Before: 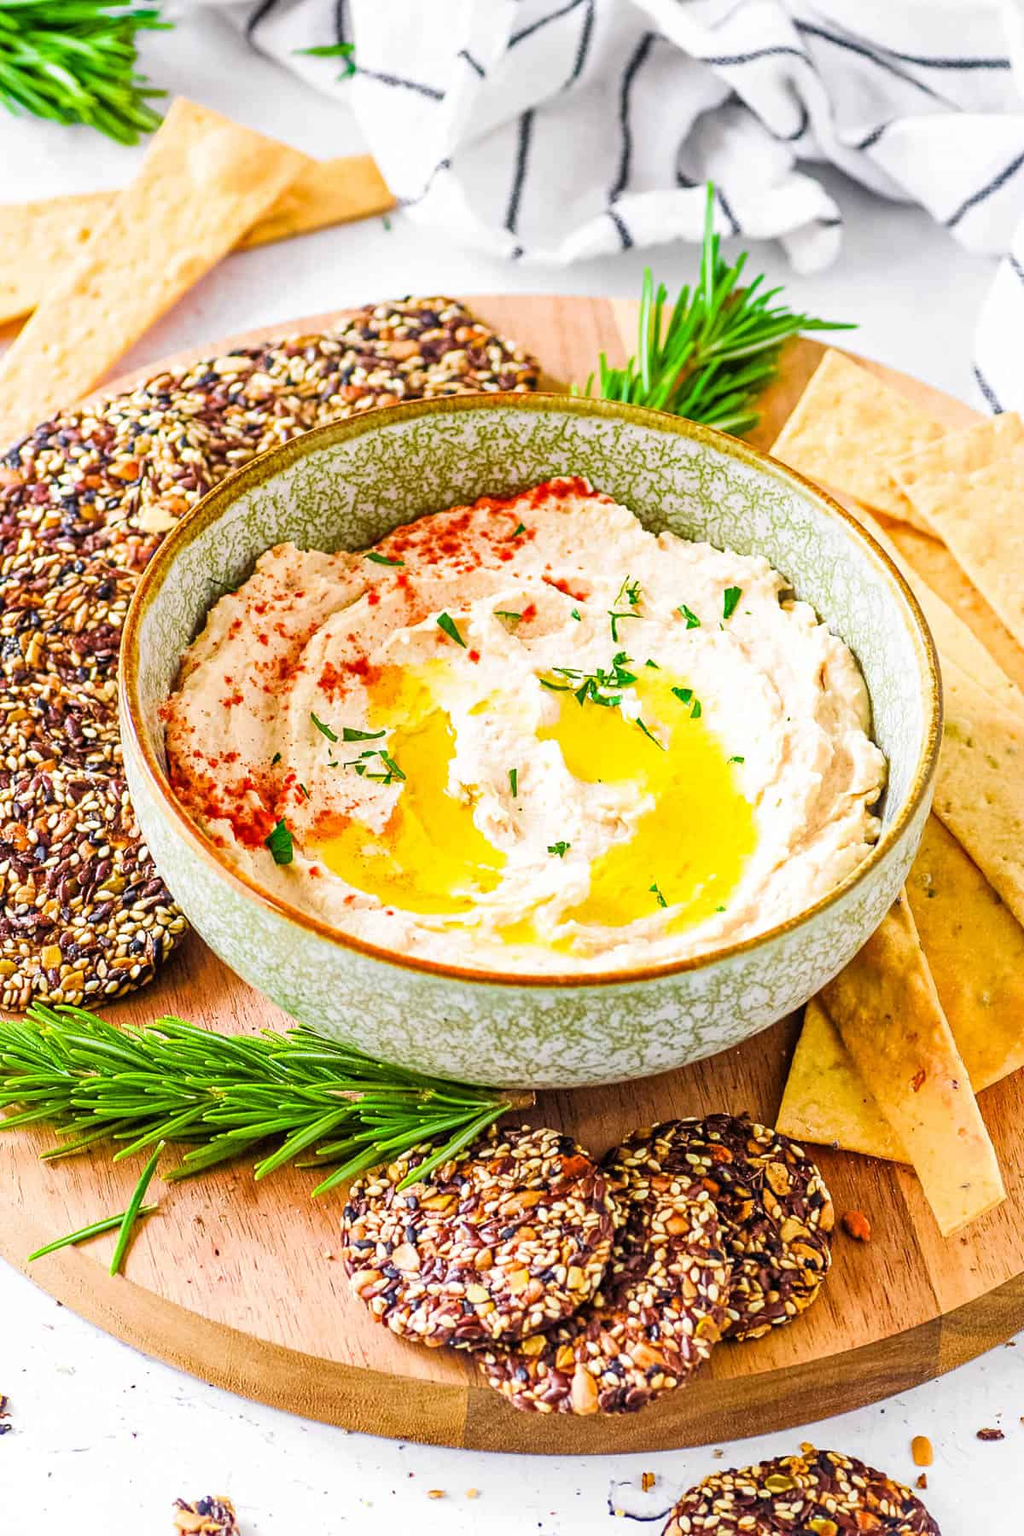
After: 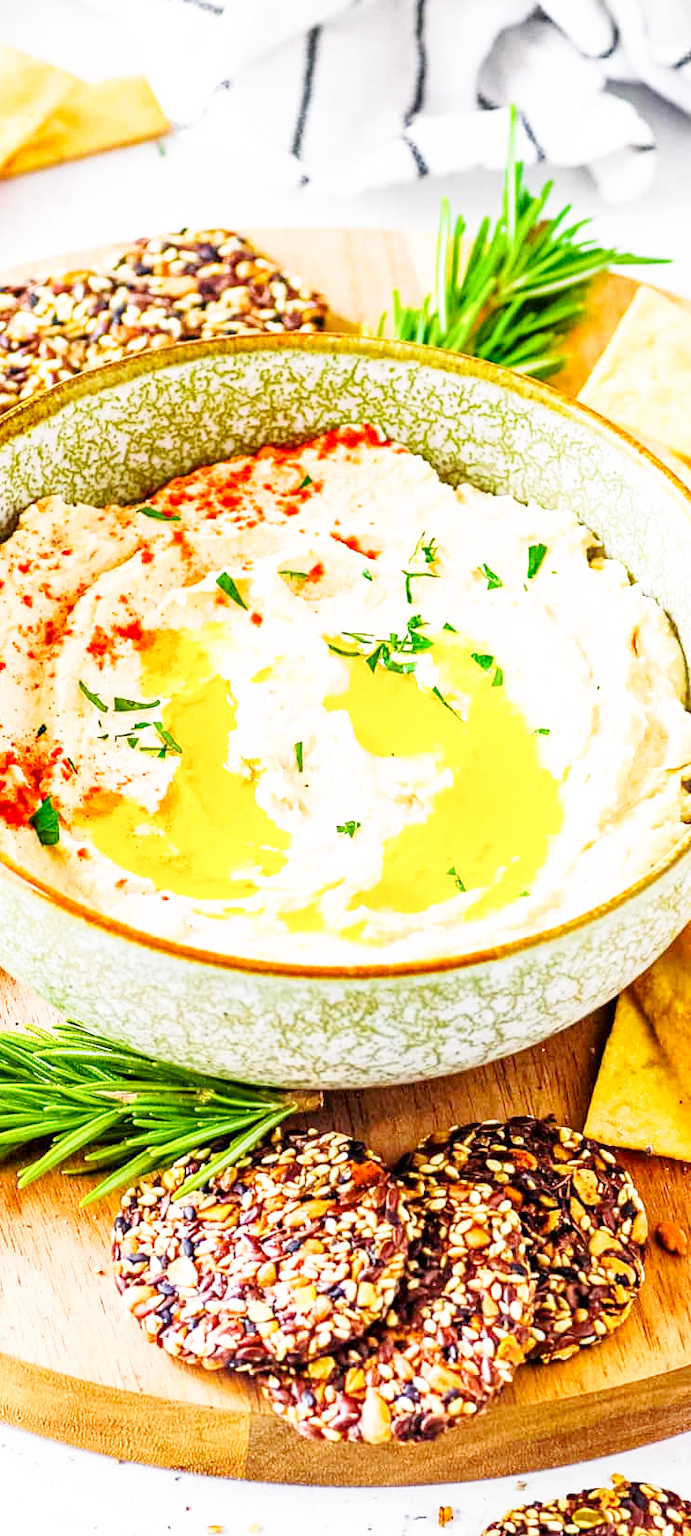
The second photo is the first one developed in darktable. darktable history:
crop and rotate: left 23.252%, top 5.622%, right 14.518%, bottom 2.297%
exposure: exposure 0.014 EV, compensate highlight preservation false
base curve: curves: ch0 [(0, 0) (0.005, 0.002) (0.15, 0.3) (0.4, 0.7) (0.75, 0.95) (1, 1)], preserve colors none
